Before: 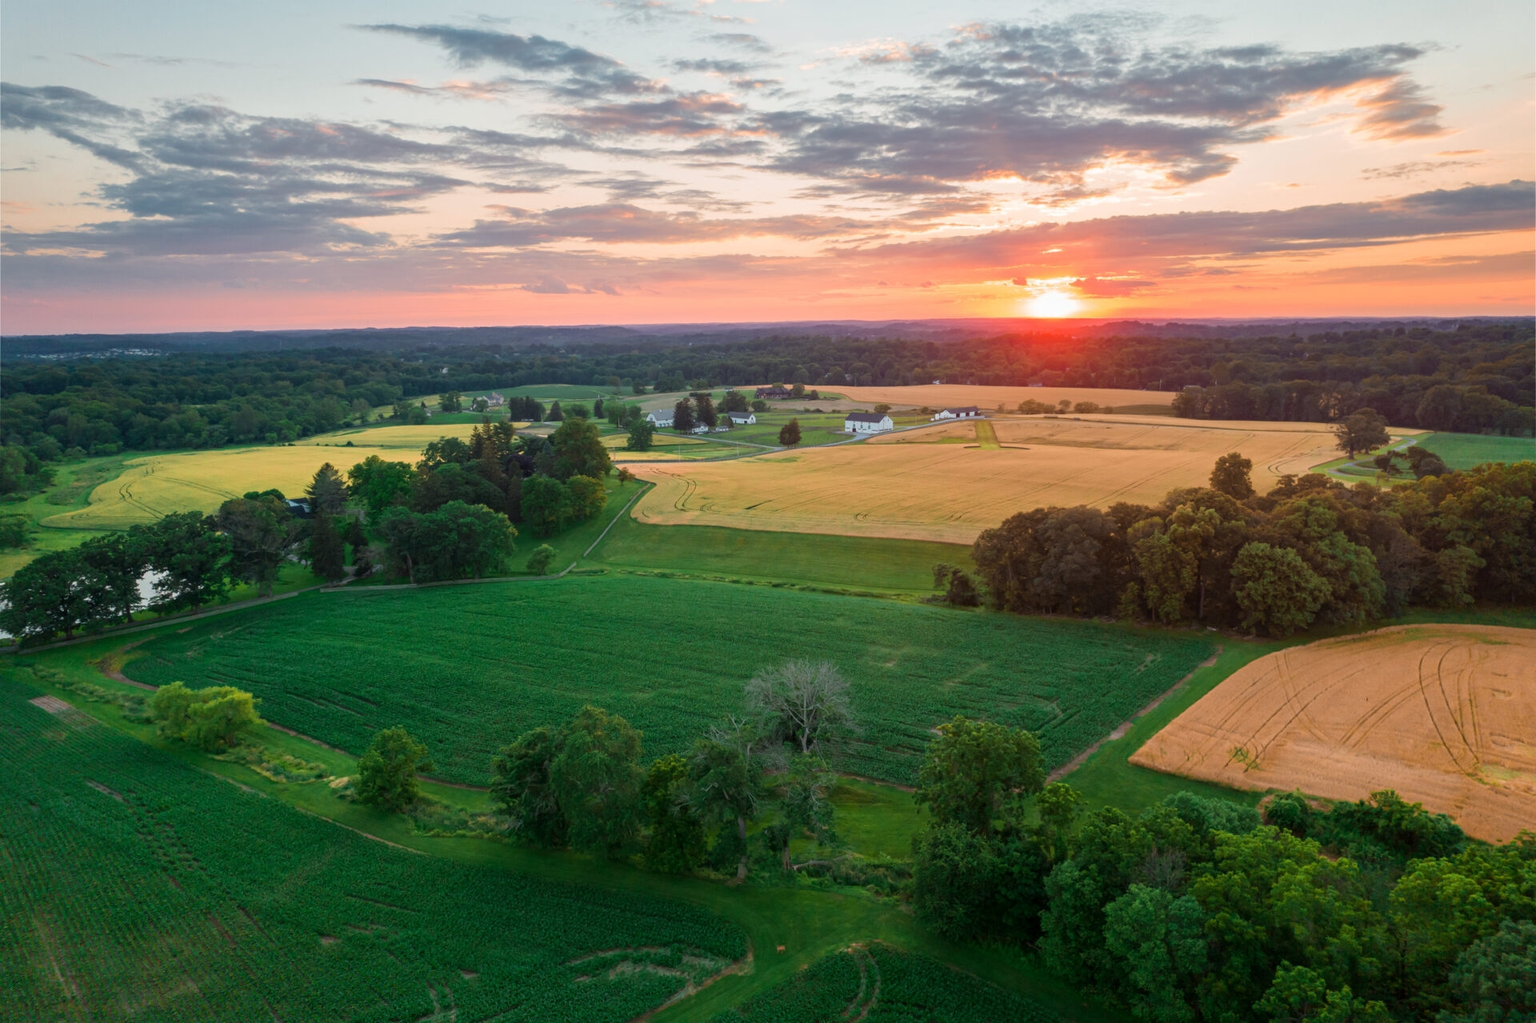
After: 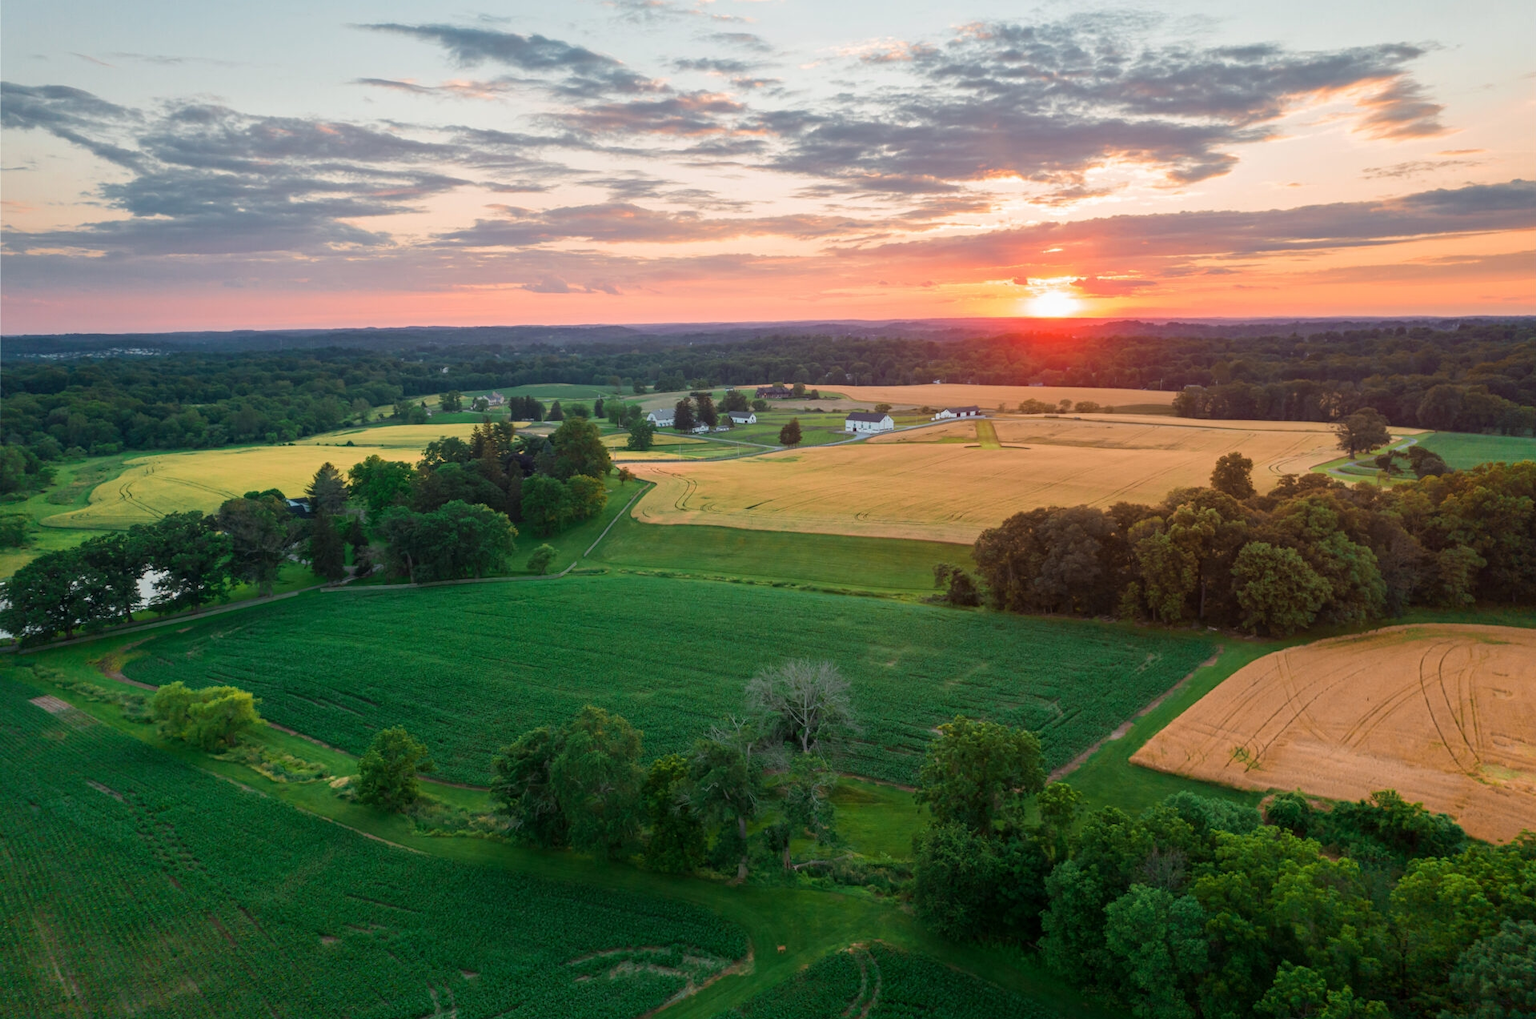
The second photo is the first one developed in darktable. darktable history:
crop: top 0.119%, bottom 0.204%
